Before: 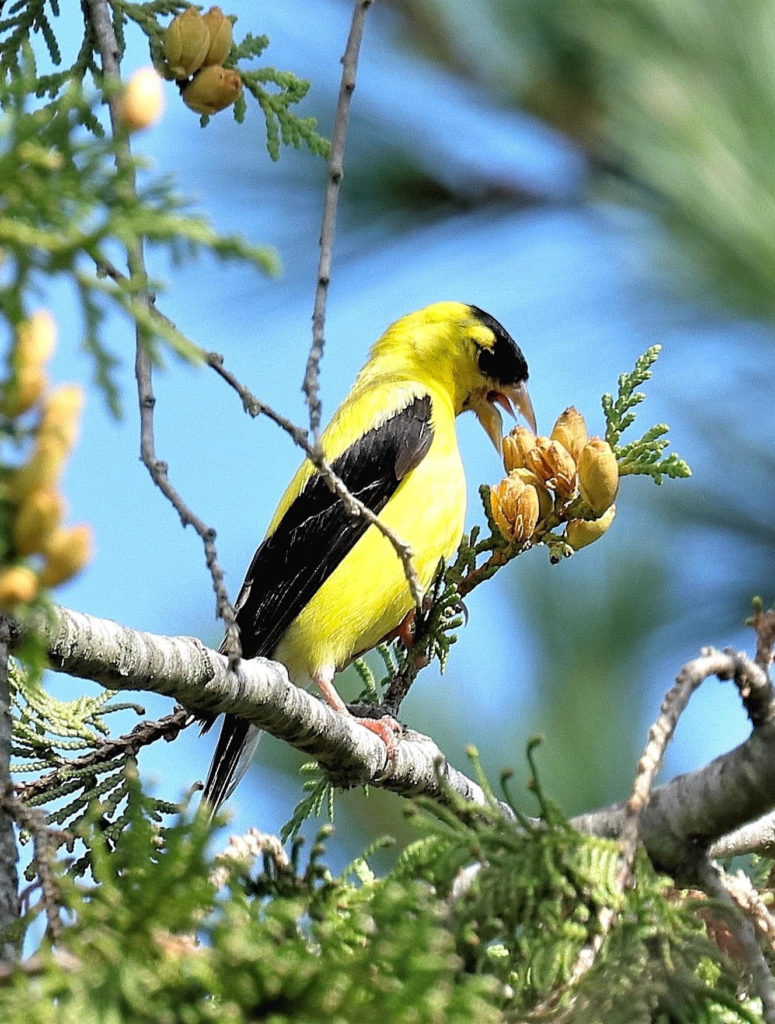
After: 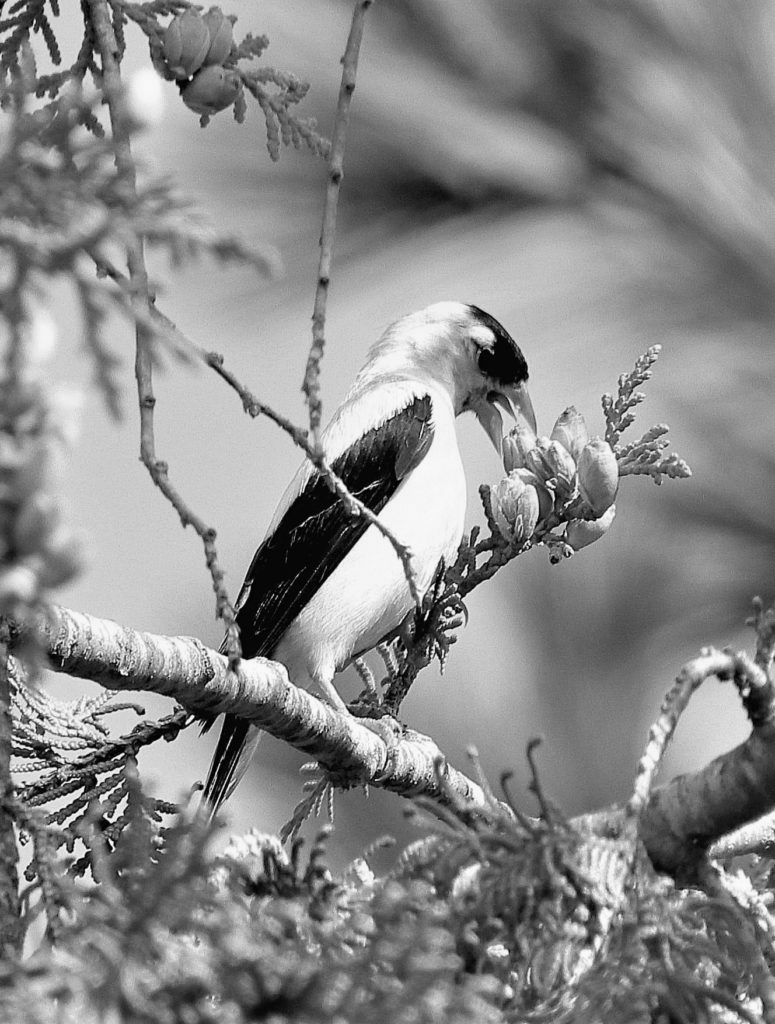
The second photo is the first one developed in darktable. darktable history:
monochrome: a 32, b 64, size 2.3
white balance: red 0.988, blue 1.017
